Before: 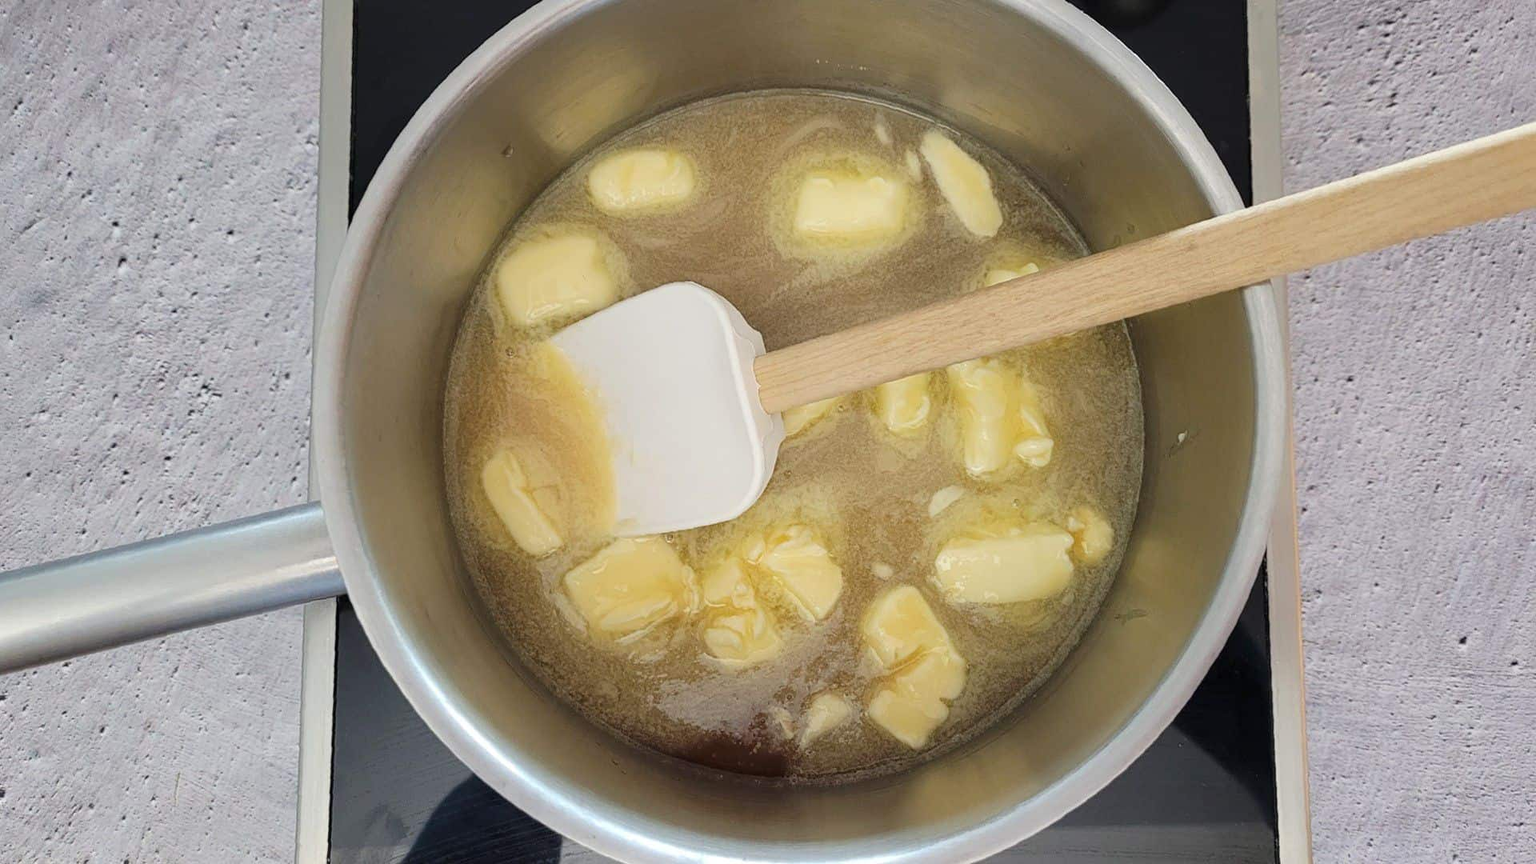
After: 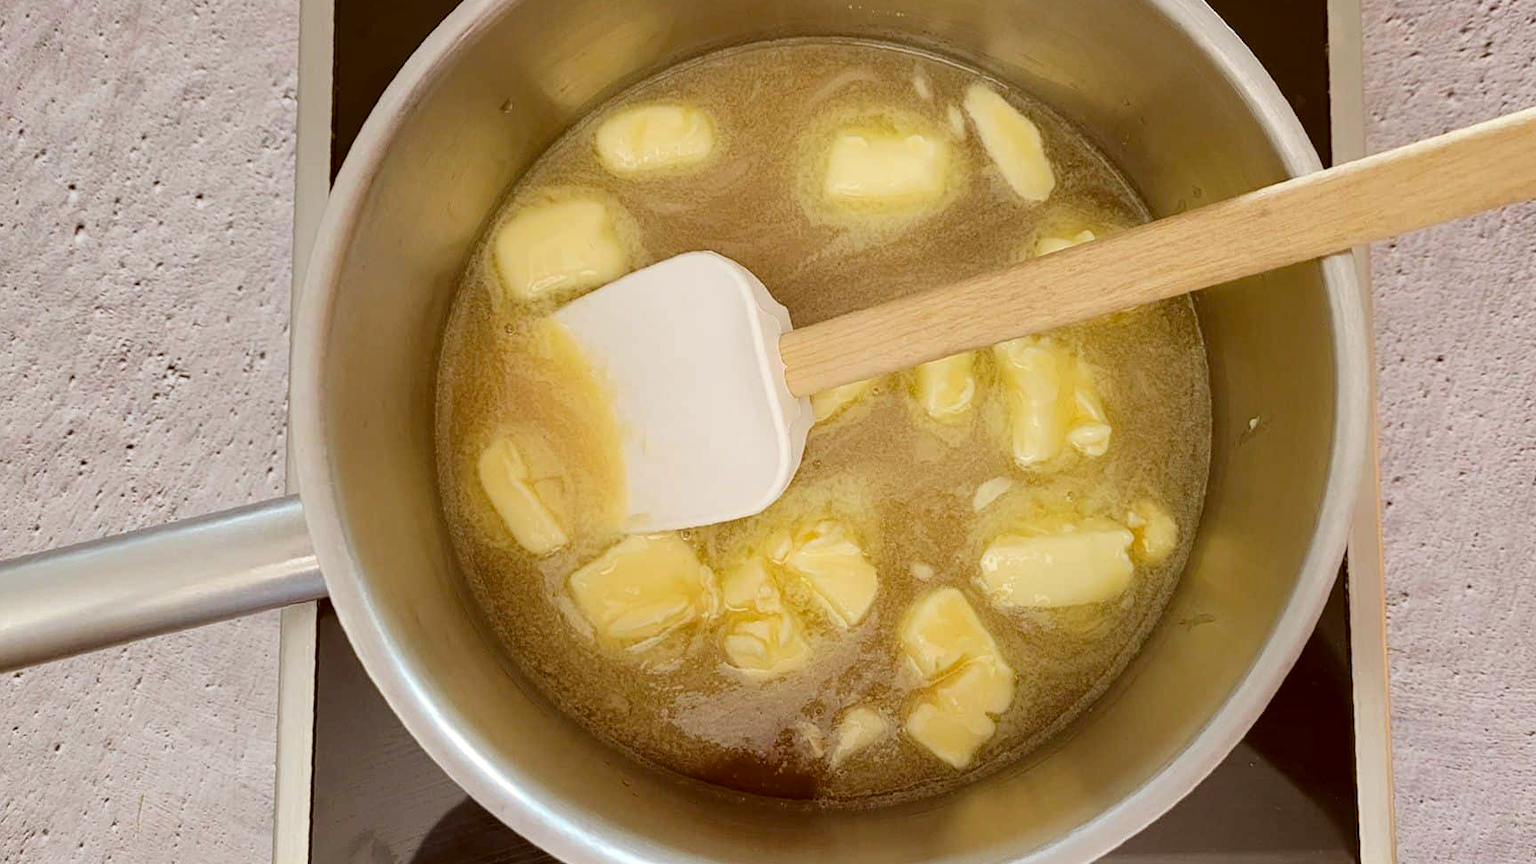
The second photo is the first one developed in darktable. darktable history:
white balance: red 1.05, blue 1.072
color correction: highlights a* -5.94, highlights b* 9.48, shadows a* 10.12, shadows b* 23.94
crop: left 3.305%, top 6.436%, right 6.389%, bottom 3.258%
